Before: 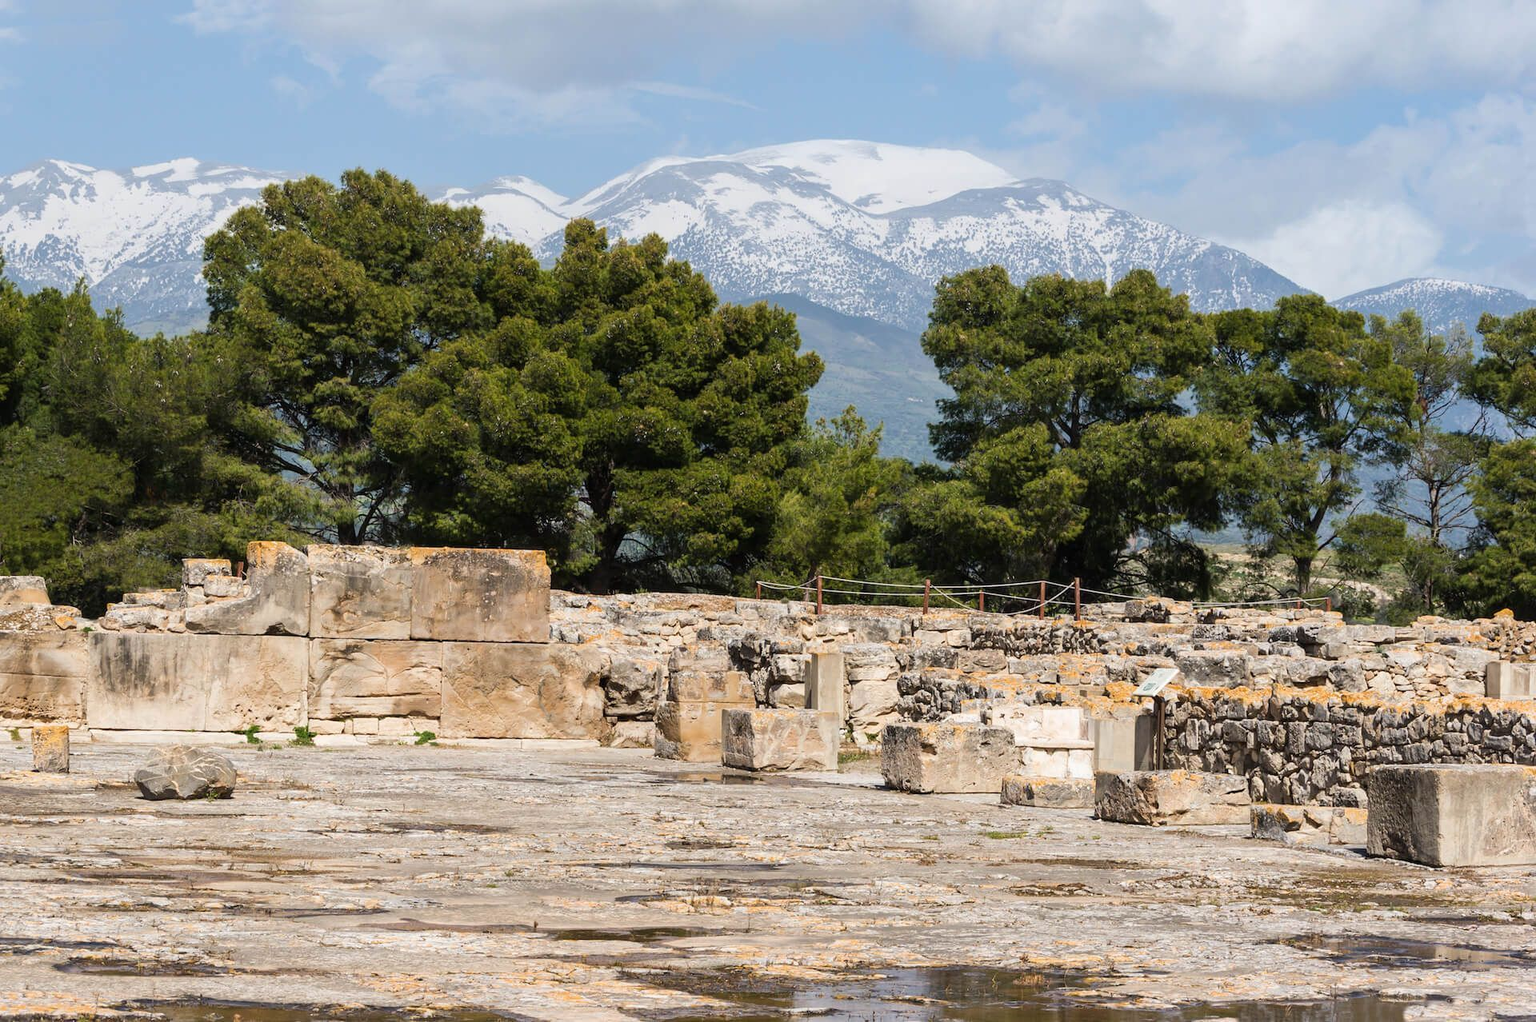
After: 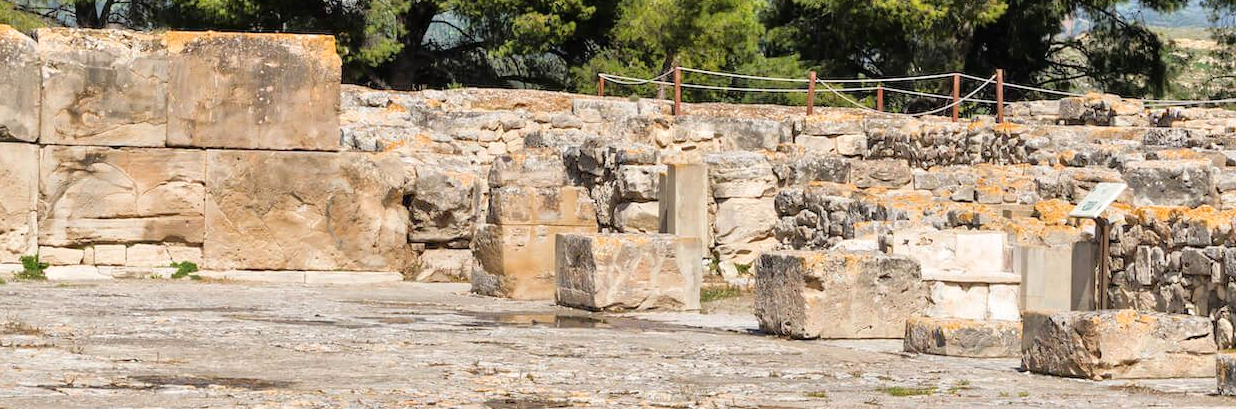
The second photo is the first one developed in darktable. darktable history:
tone equalizer: -7 EV 0.15 EV, -6 EV 0.6 EV, -5 EV 1.15 EV, -4 EV 1.33 EV, -3 EV 1.15 EV, -2 EV 0.6 EV, -1 EV 0.15 EV, mask exposure compensation -0.5 EV
crop: left 18.091%, top 51.13%, right 17.525%, bottom 16.85%
